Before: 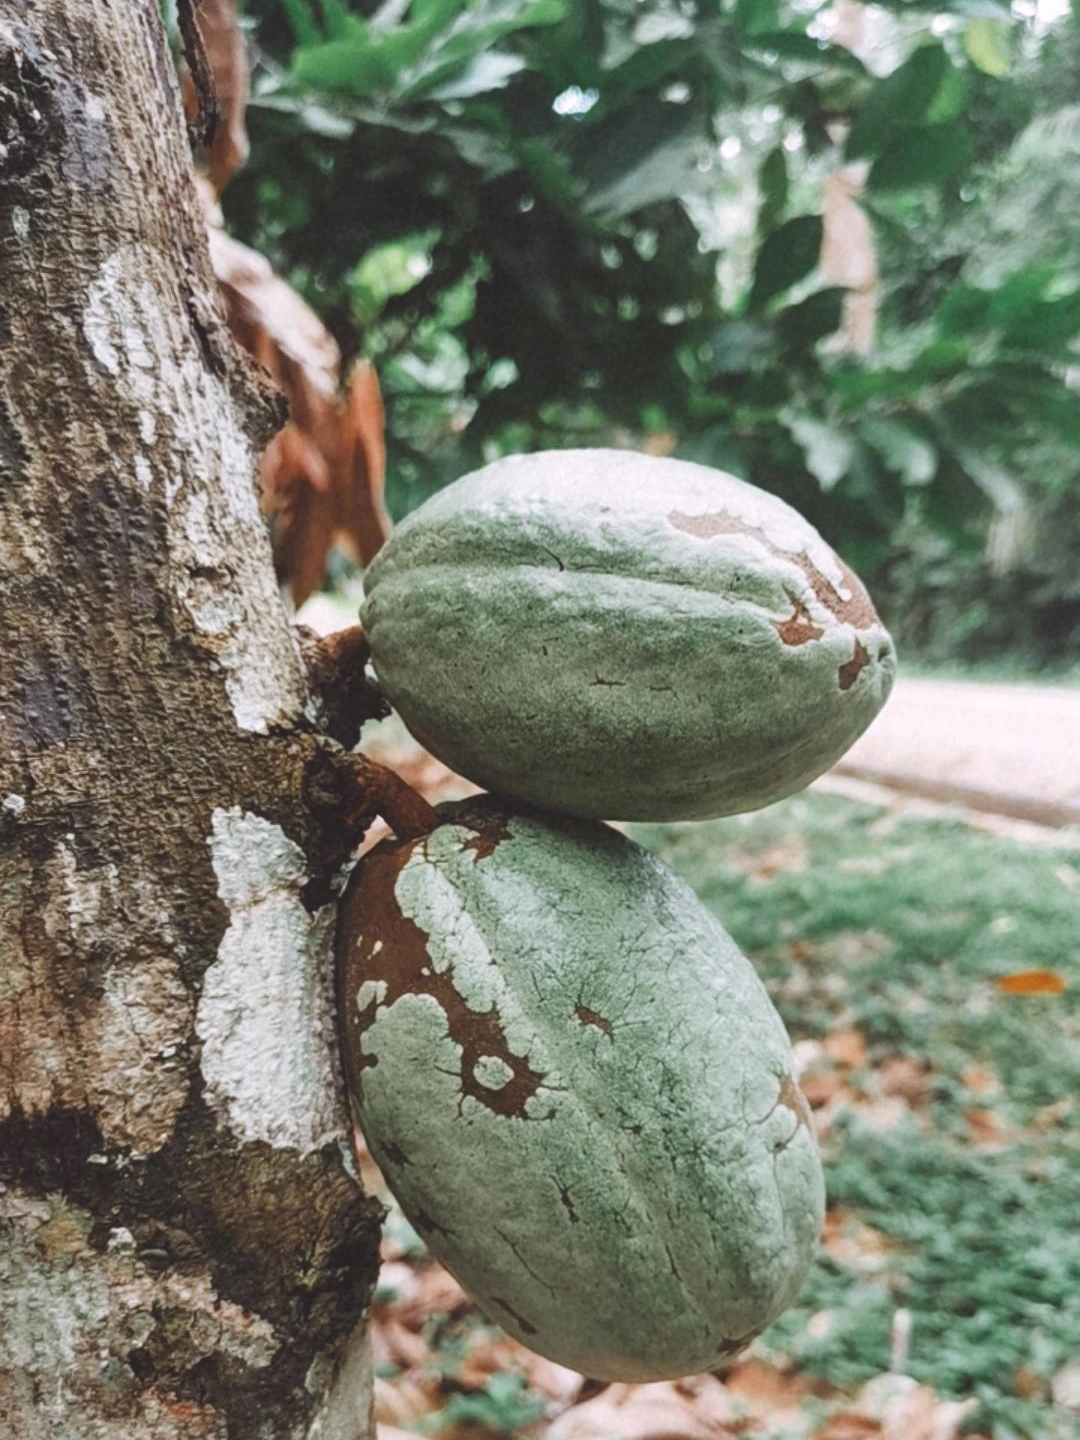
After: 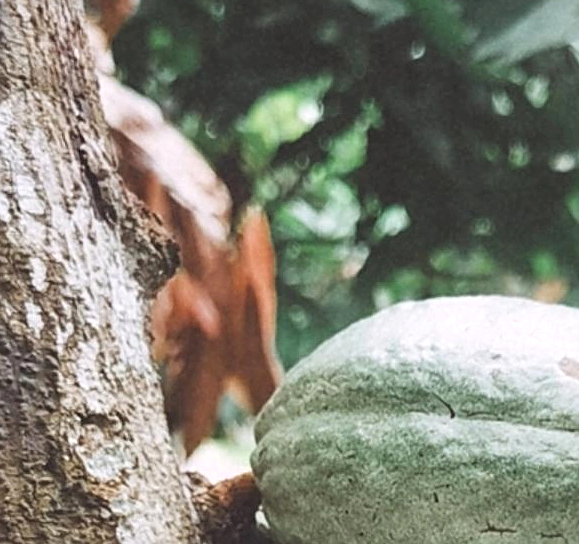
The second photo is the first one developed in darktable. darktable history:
contrast brightness saturation: contrast 0.05, brightness 0.06, saturation 0.01
sharpen: on, module defaults
crop: left 10.121%, top 10.631%, right 36.218%, bottom 51.526%
exposure: exposure 0.128 EV, compensate highlight preservation false
